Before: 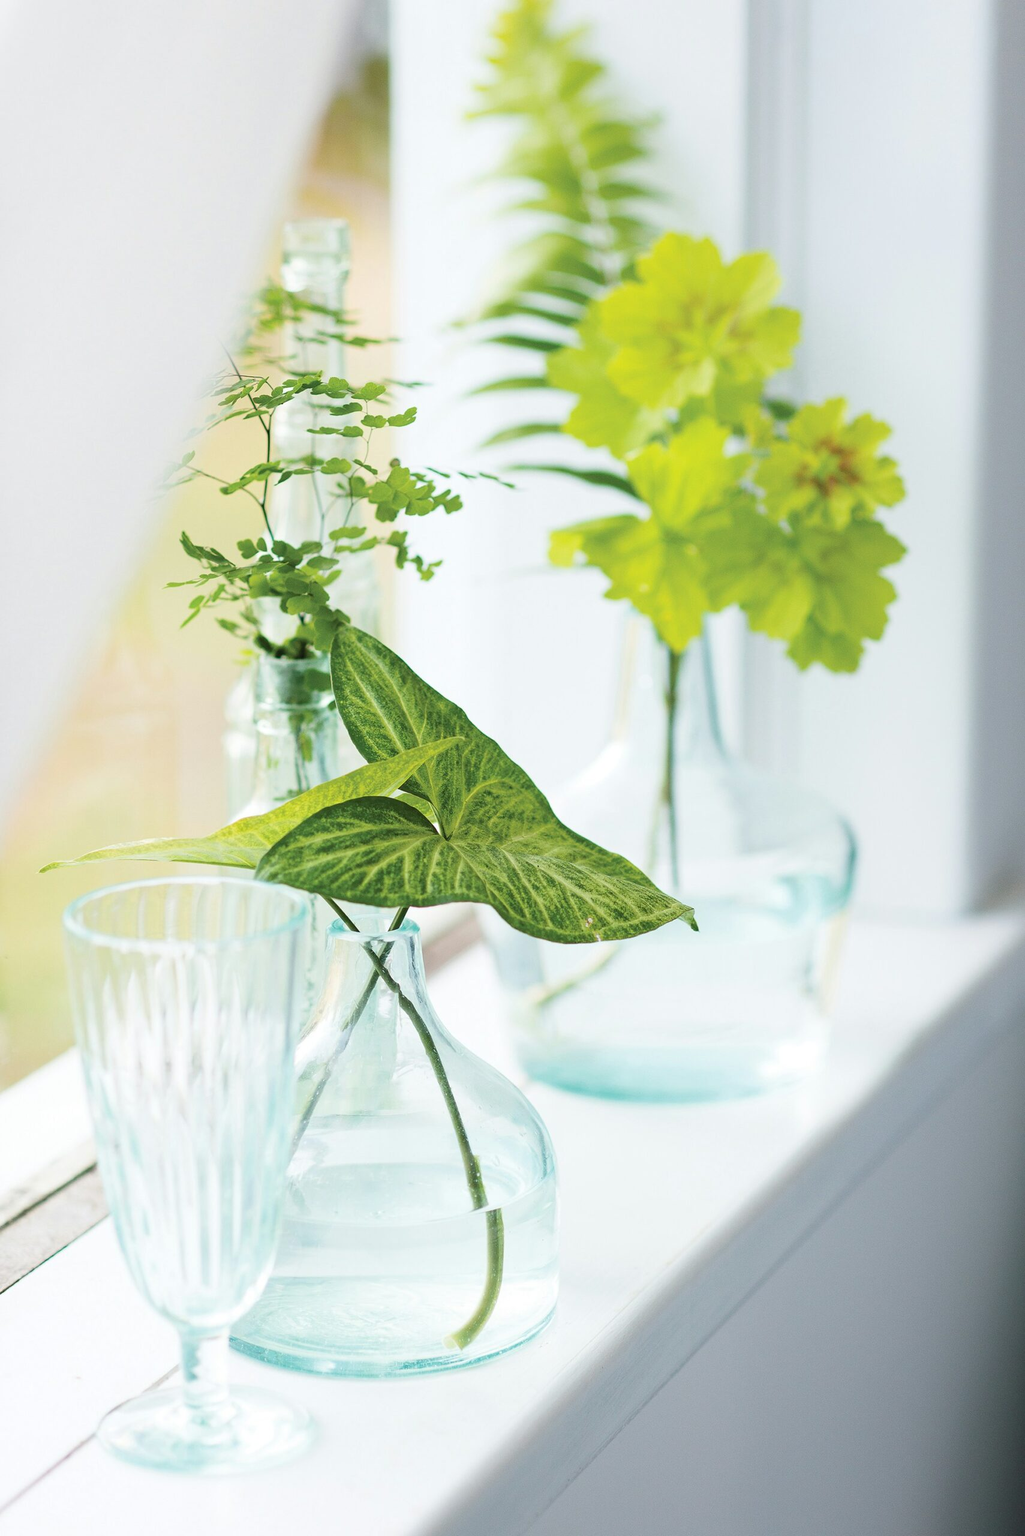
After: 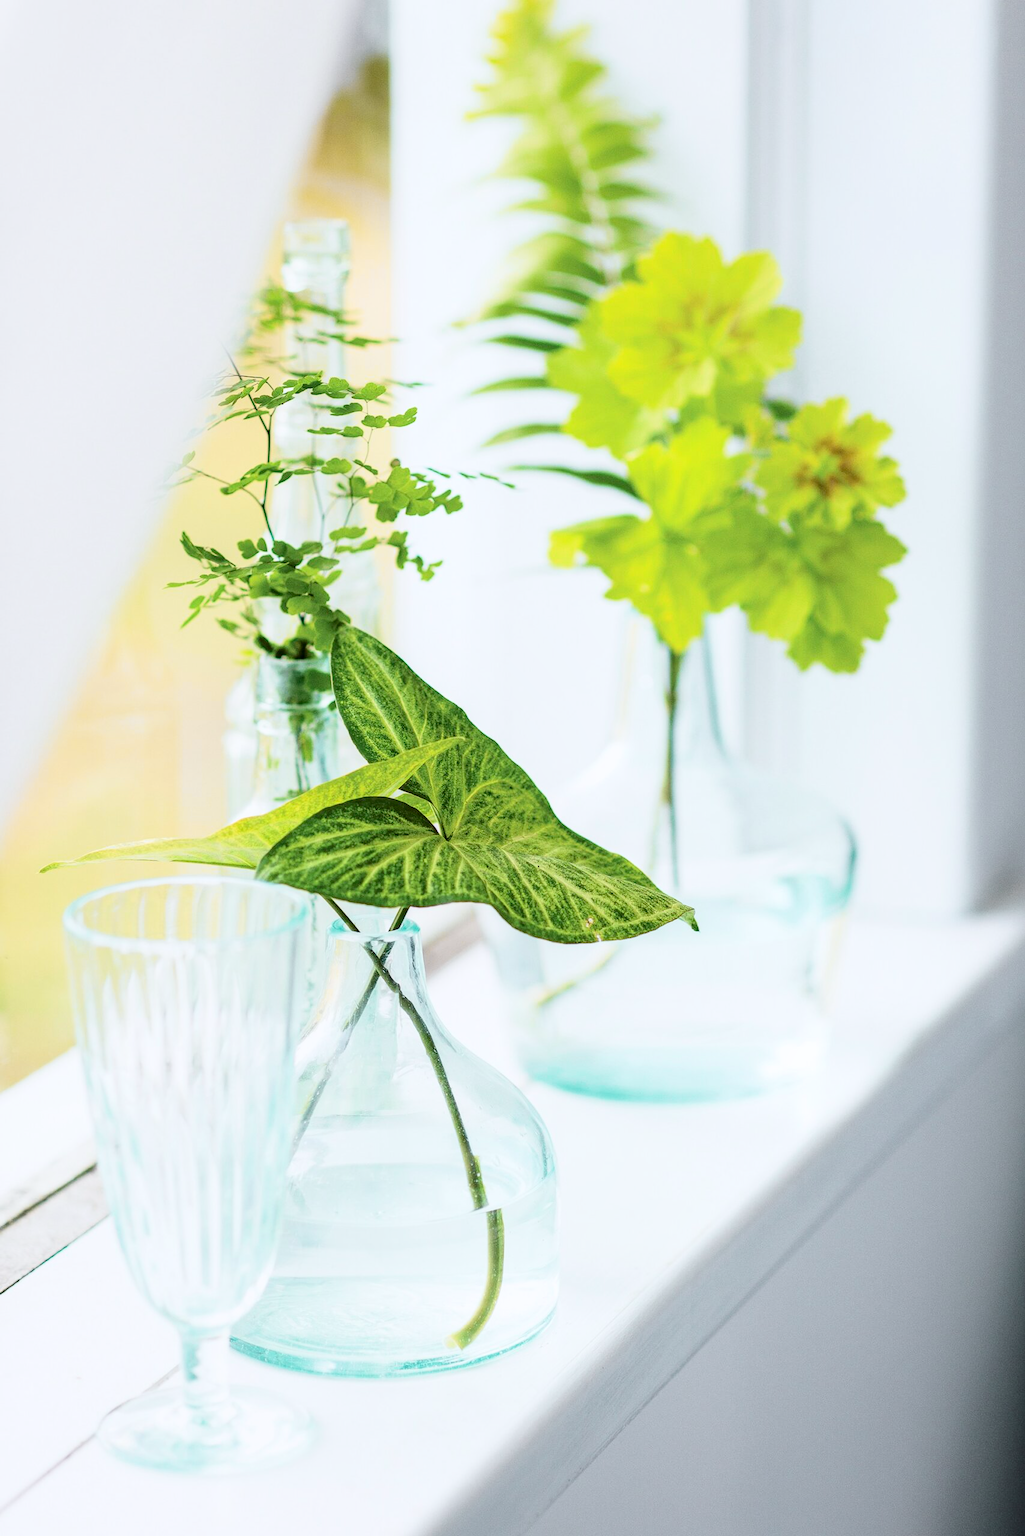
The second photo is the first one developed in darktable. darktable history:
tone curve: curves: ch0 [(0, 0.023) (0.104, 0.058) (0.21, 0.162) (0.469, 0.524) (0.579, 0.65) (0.725, 0.8) (0.858, 0.903) (1, 0.974)]; ch1 [(0, 0) (0.414, 0.395) (0.447, 0.447) (0.502, 0.501) (0.521, 0.512) (0.566, 0.566) (0.618, 0.61) (0.654, 0.642) (1, 1)]; ch2 [(0, 0) (0.369, 0.388) (0.437, 0.453) (0.492, 0.485) (0.524, 0.508) (0.553, 0.566) (0.583, 0.608) (1, 1)], color space Lab, independent channels, preserve colors none
local contrast: on, module defaults
